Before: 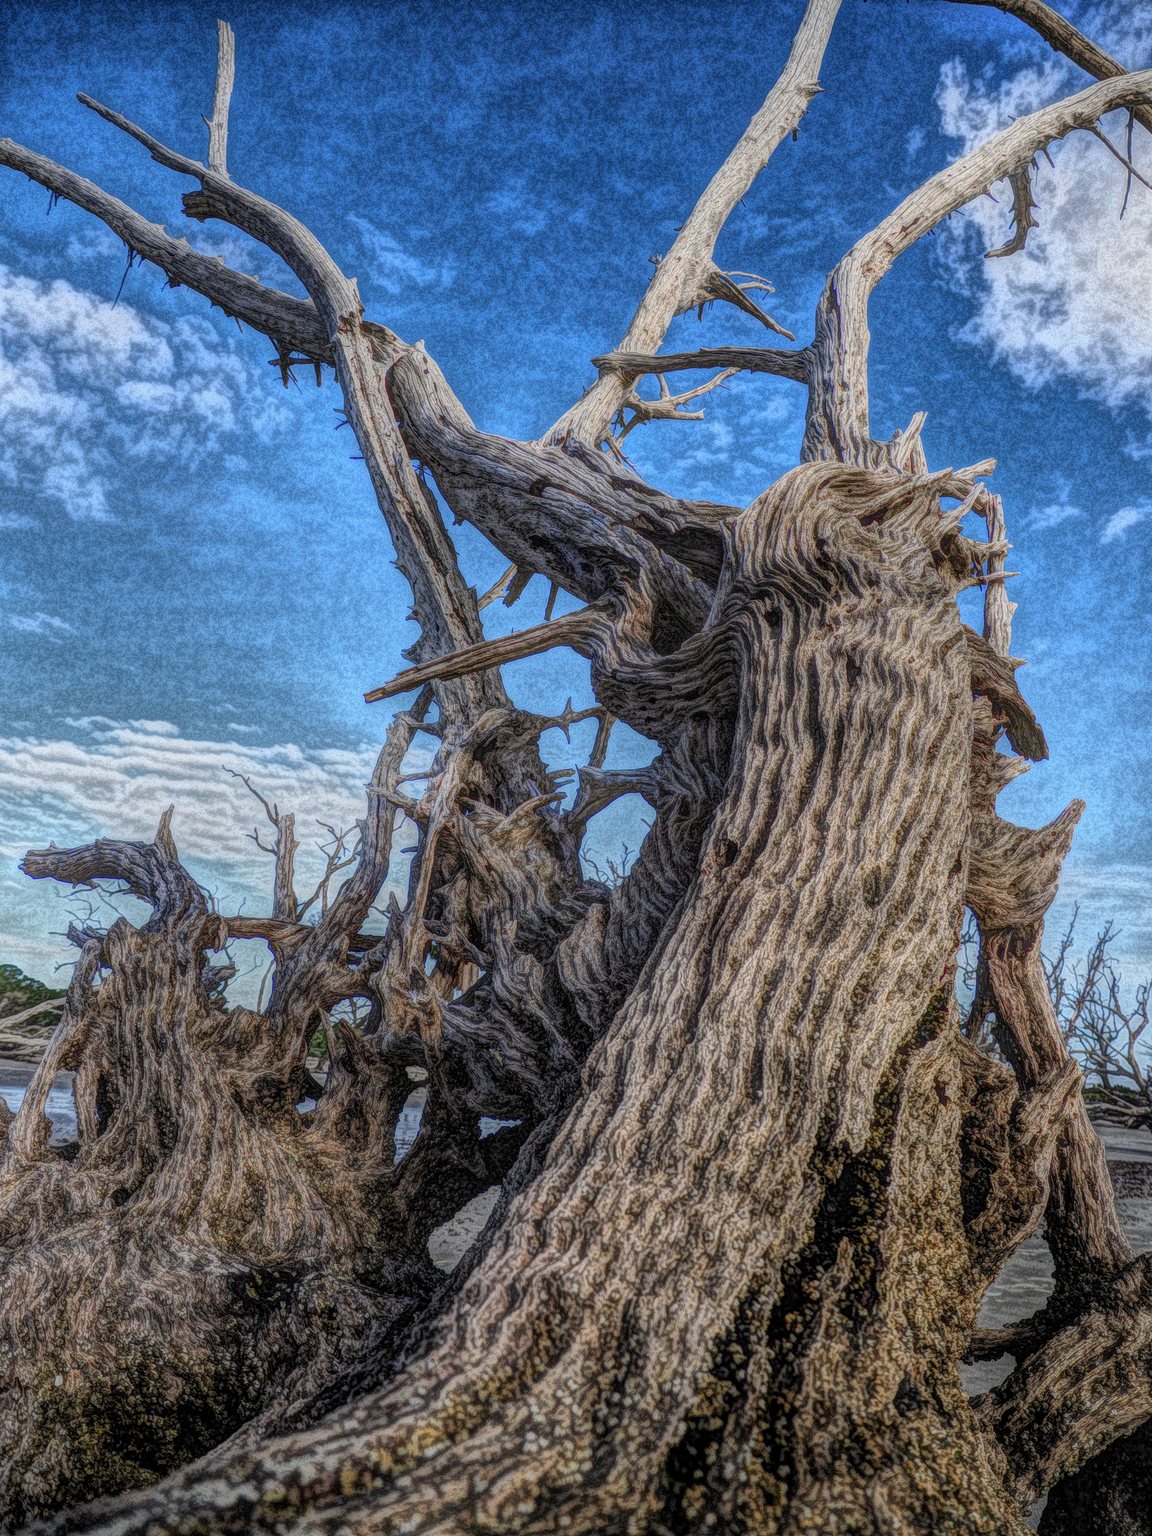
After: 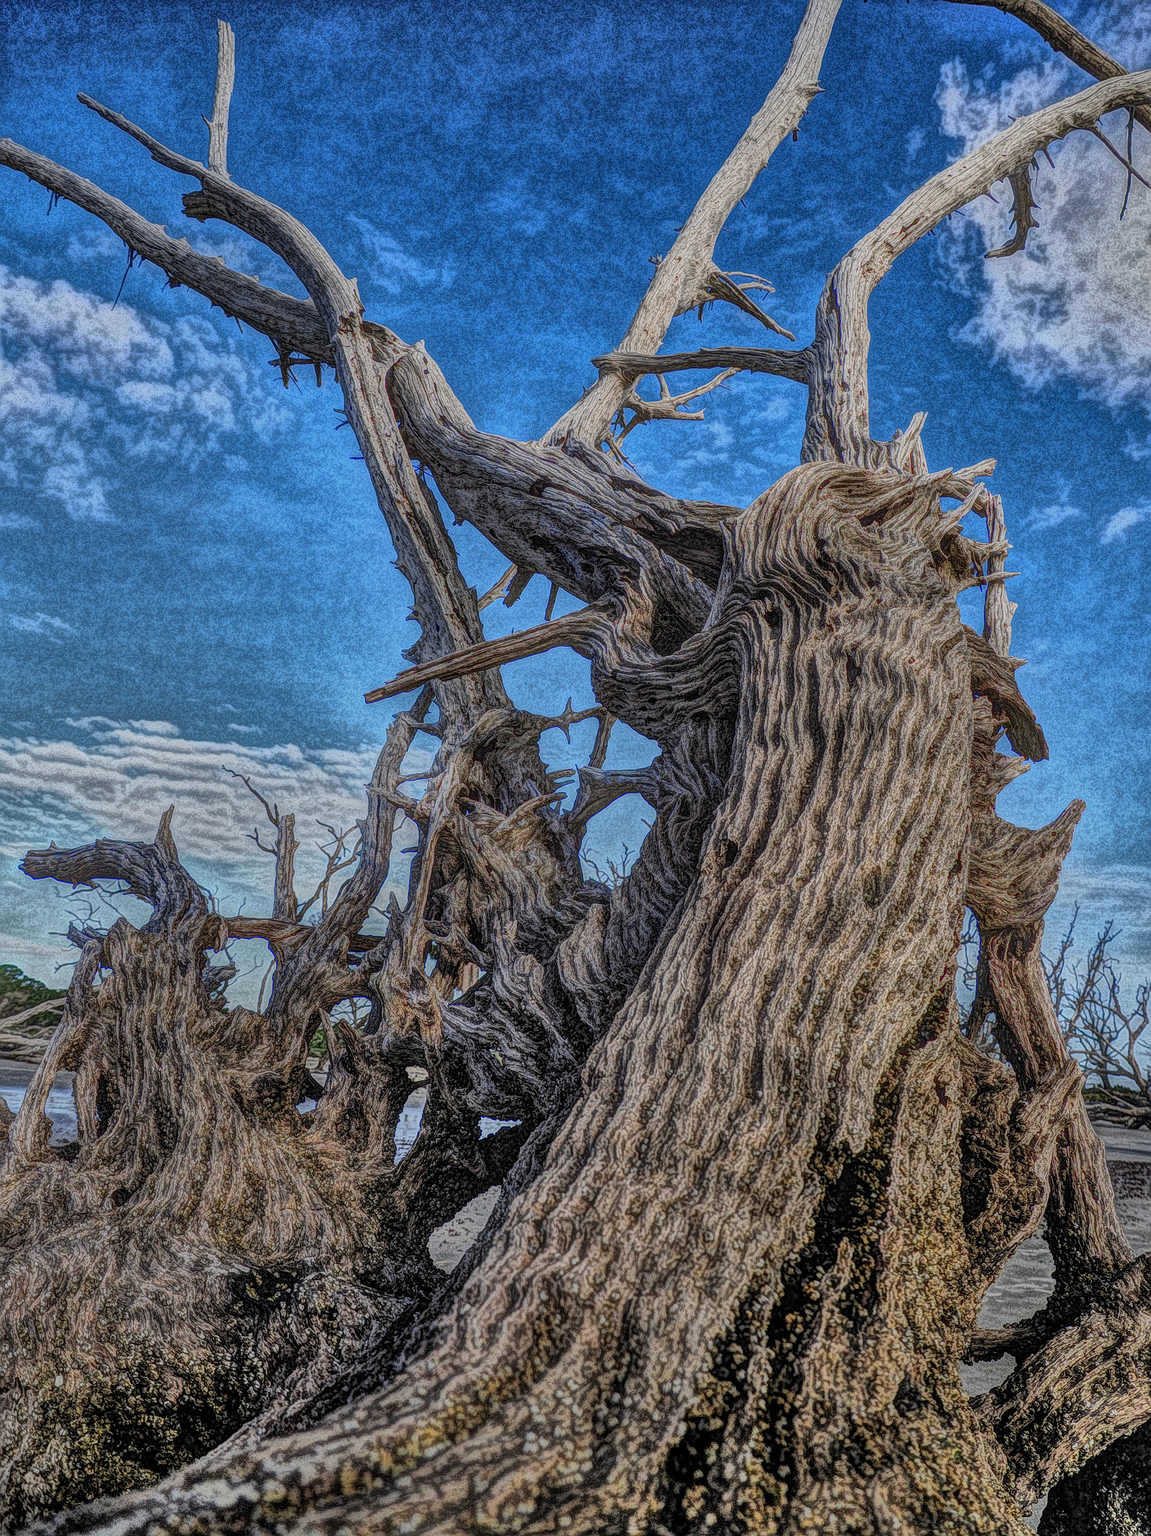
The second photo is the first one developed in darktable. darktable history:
sharpen: on, module defaults
shadows and highlights: shadows 80.73, white point adjustment -9.07, highlights -61.46, soften with gaussian
